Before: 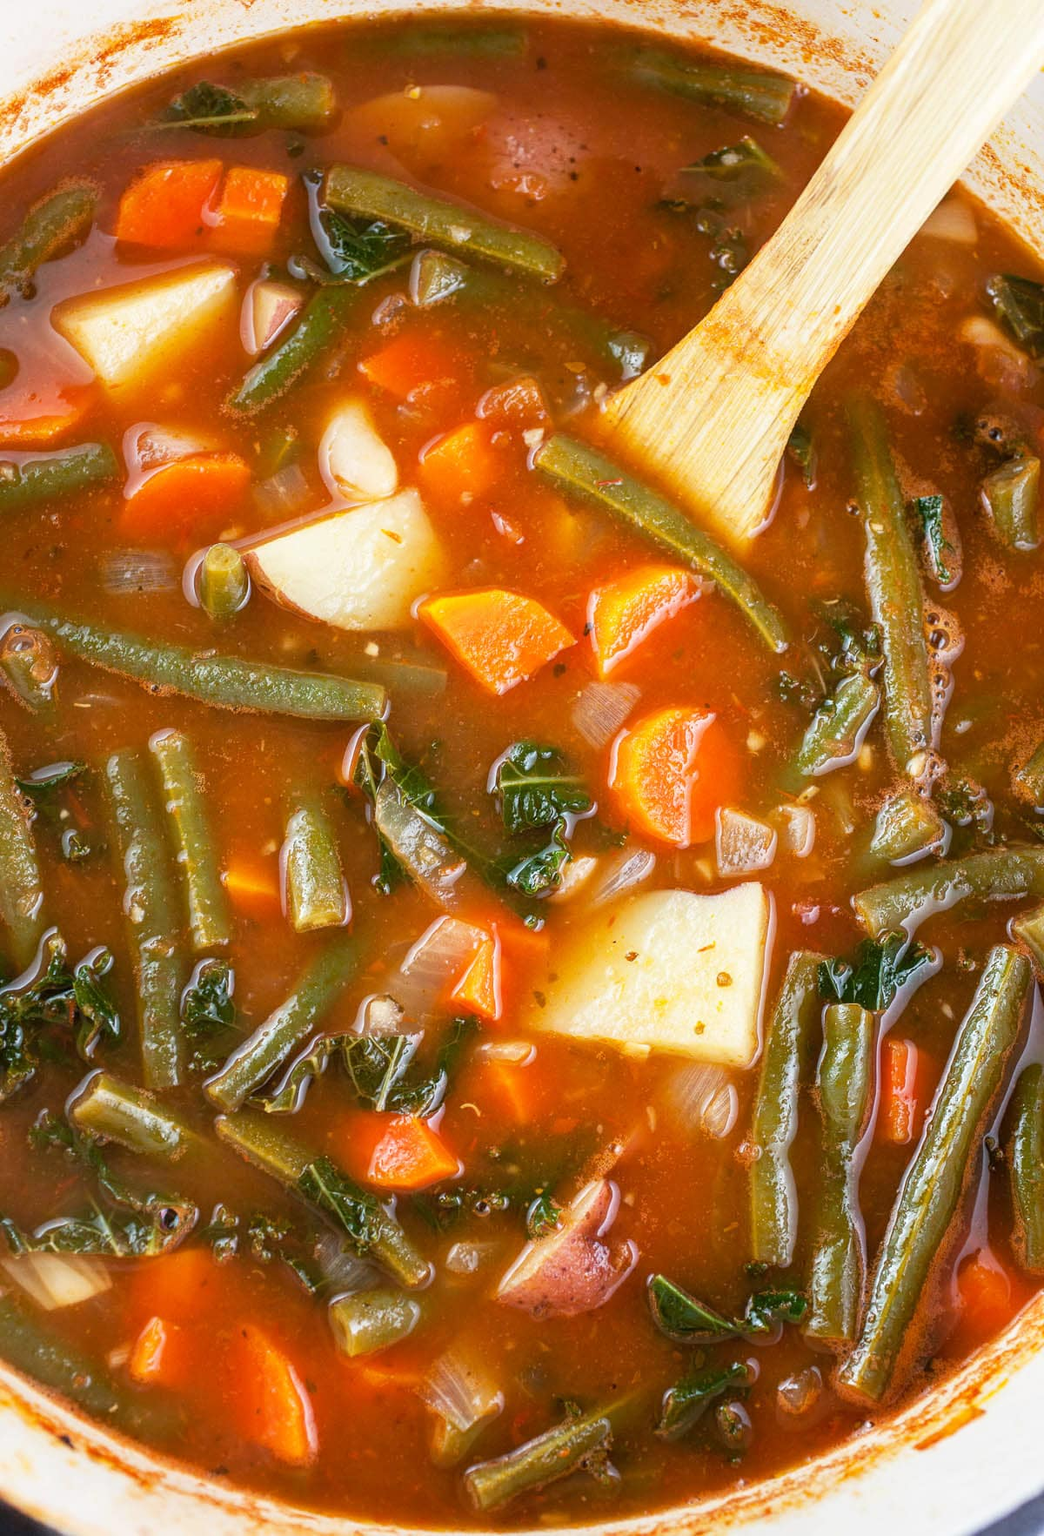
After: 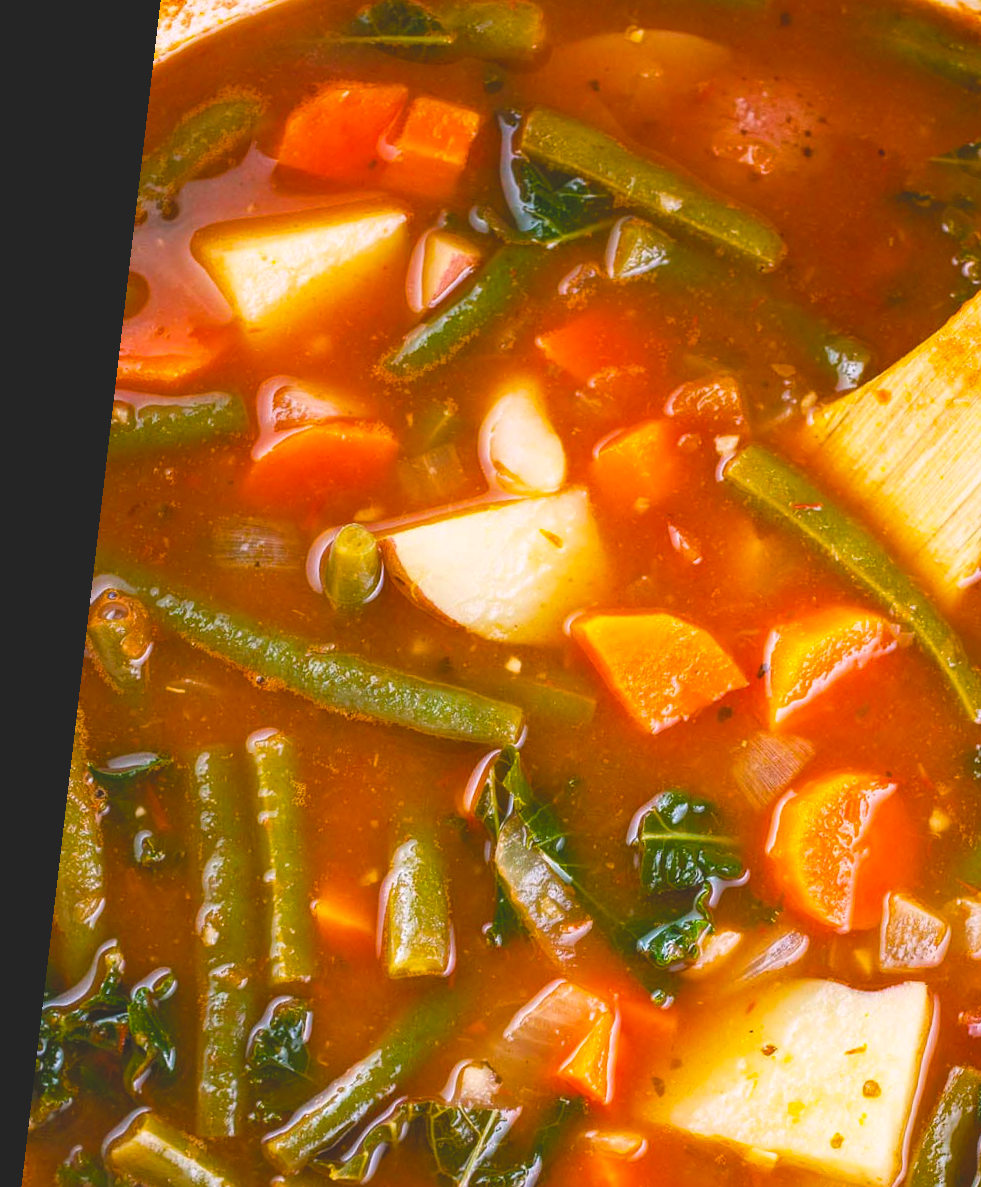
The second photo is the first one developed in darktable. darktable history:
color balance rgb: highlights gain › chroma 1.502%, highlights gain › hue 312.82°, global offset › luminance 1.998%, linear chroma grading › shadows 31.29%, linear chroma grading › global chroma -1.496%, linear chroma grading › mid-tones 3.655%, perceptual saturation grading › global saturation 30.145%, global vibrance 20%
crop and rotate: angle -6.69°, left 2.125%, top 6.688%, right 27.64%, bottom 30.558%
